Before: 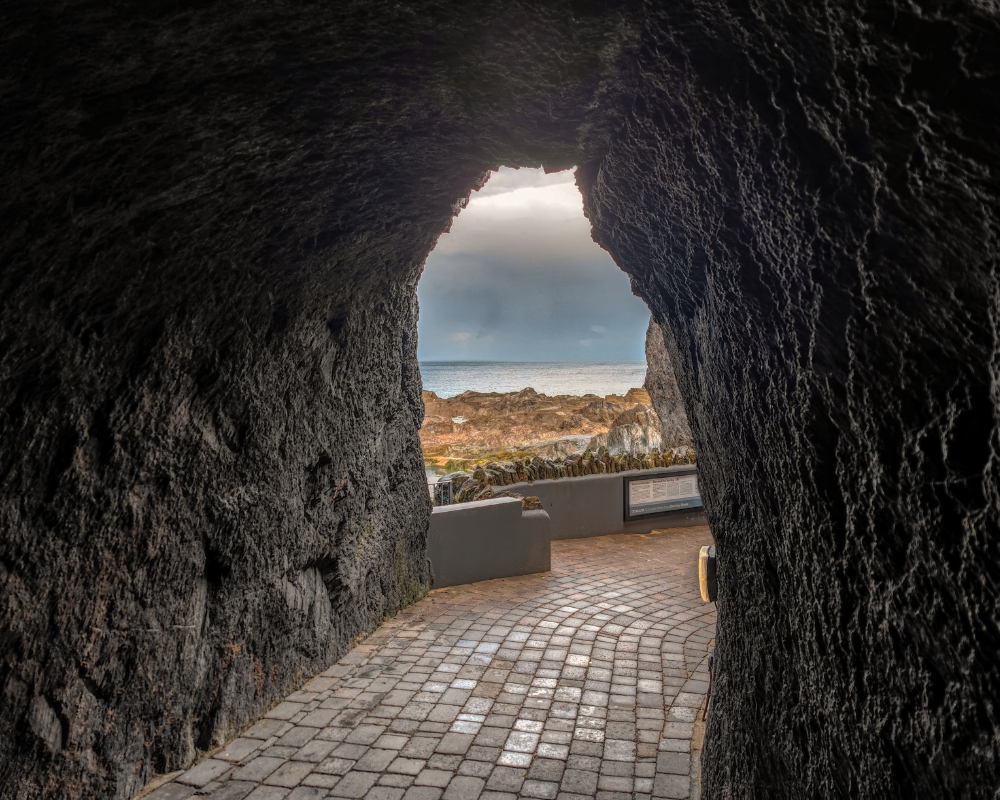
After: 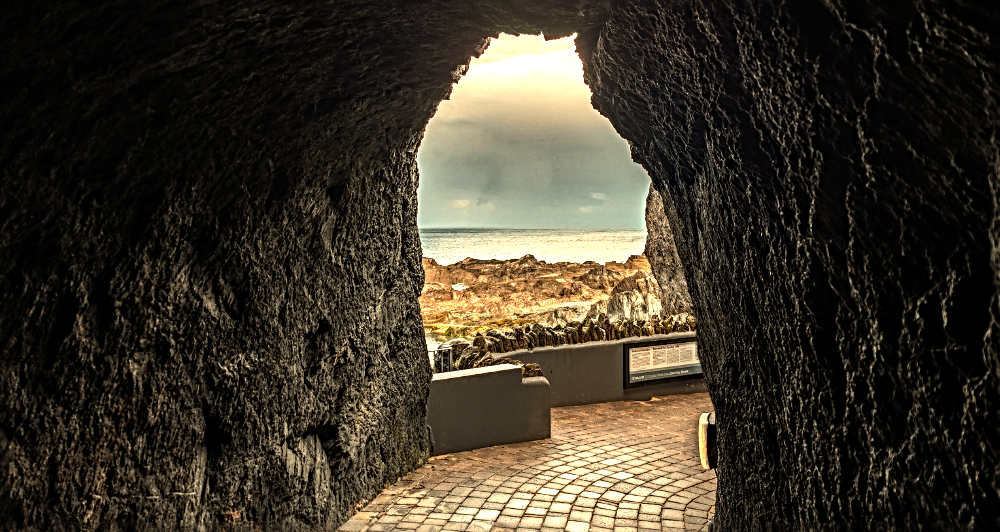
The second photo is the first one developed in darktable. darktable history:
crop: top 16.727%, bottom 16.727%
tone equalizer: -8 EV -1.08 EV, -7 EV -1.01 EV, -6 EV -0.867 EV, -5 EV -0.578 EV, -3 EV 0.578 EV, -2 EV 0.867 EV, -1 EV 1.01 EV, +0 EV 1.08 EV, edges refinement/feathering 500, mask exposure compensation -1.57 EV, preserve details no
sharpen: radius 4
white balance: red 1.08, blue 0.791
